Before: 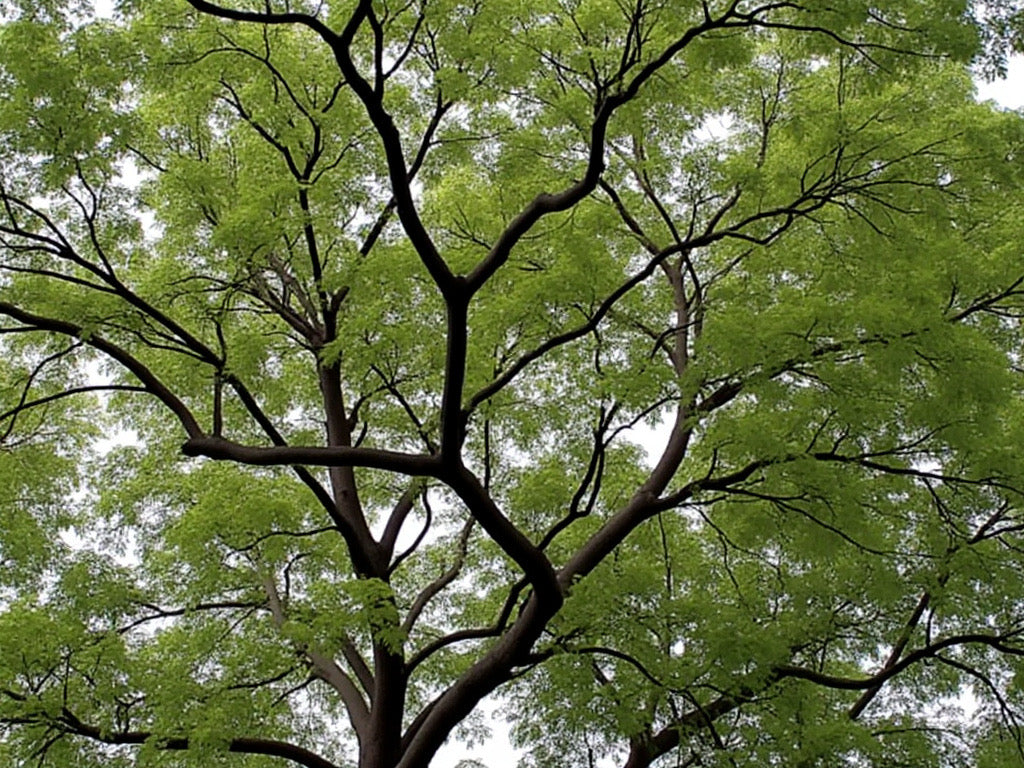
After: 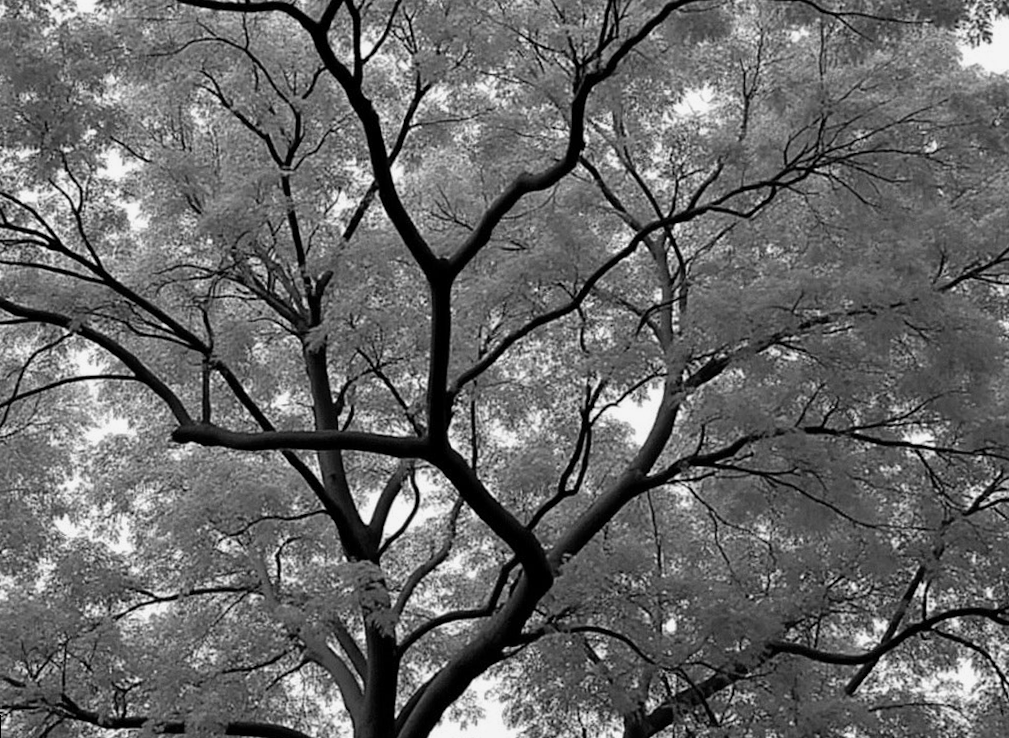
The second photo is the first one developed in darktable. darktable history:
shadows and highlights: white point adjustment -3.64, highlights -63.34, highlights color adjustment 42%, soften with gaussian
color zones: curves: ch1 [(0, -0.394) (0.143, -0.394) (0.286, -0.394) (0.429, -0.392) (0.571, -0.391) (0.714, -0.391) (0.857, -0.391) (1, -0.394)]
rotate and perspective: rotation -1.32°, lens shift (horizontal) -0.031, crop left 0.015, crop right 0.985, crop top 0.047, crop bottom 0.982
